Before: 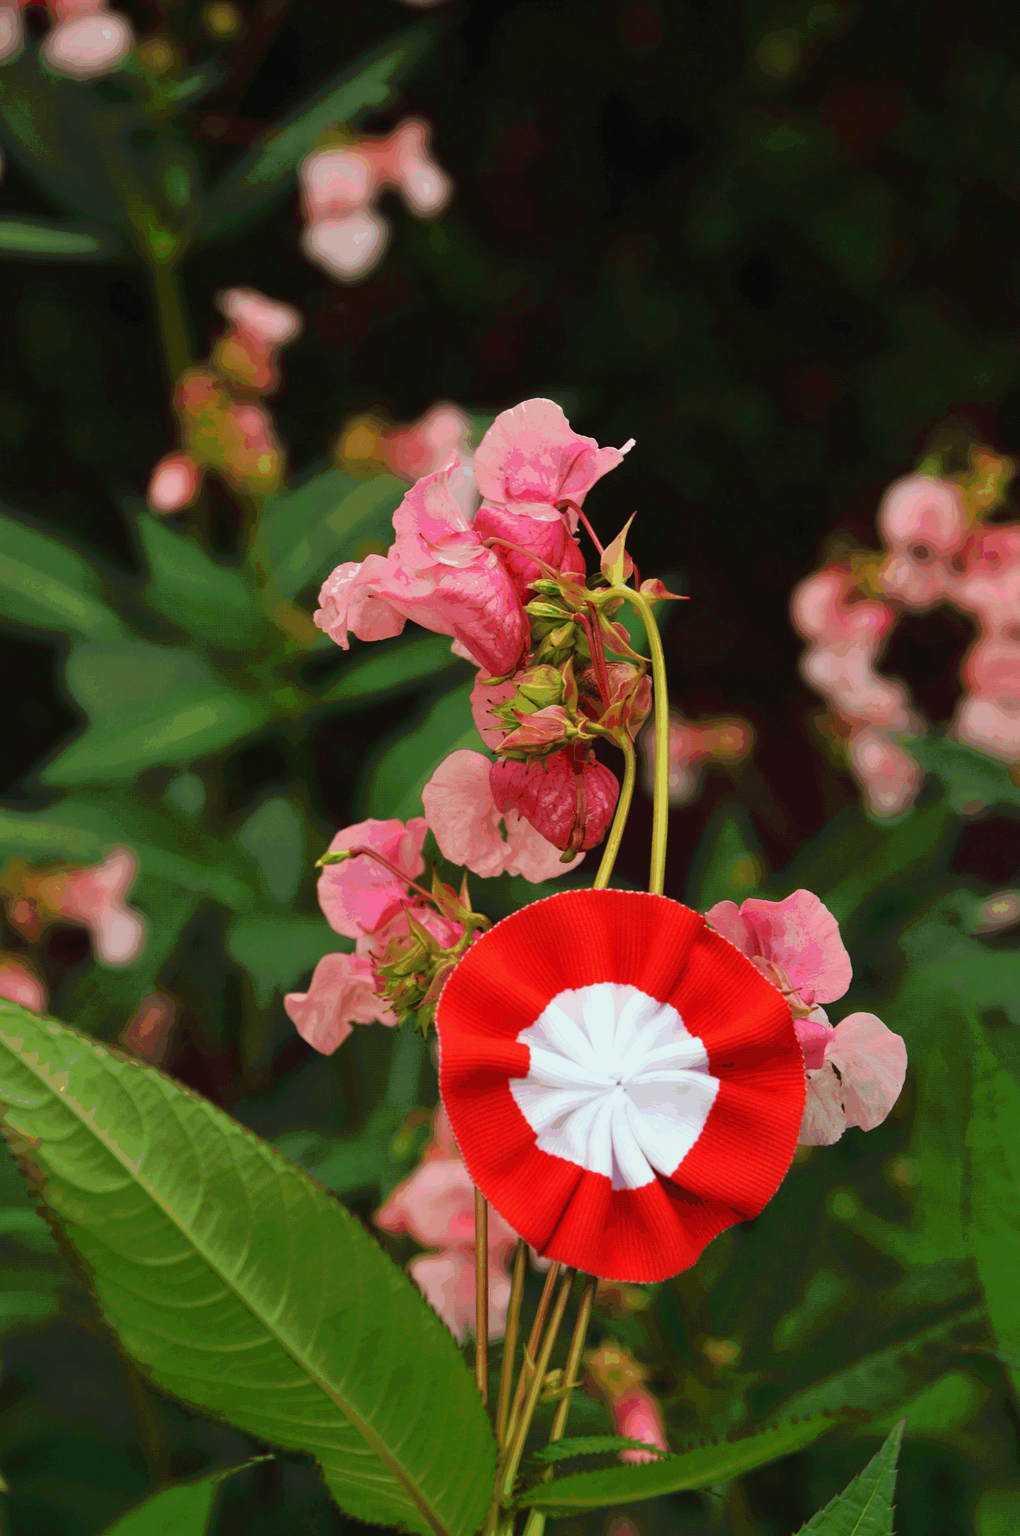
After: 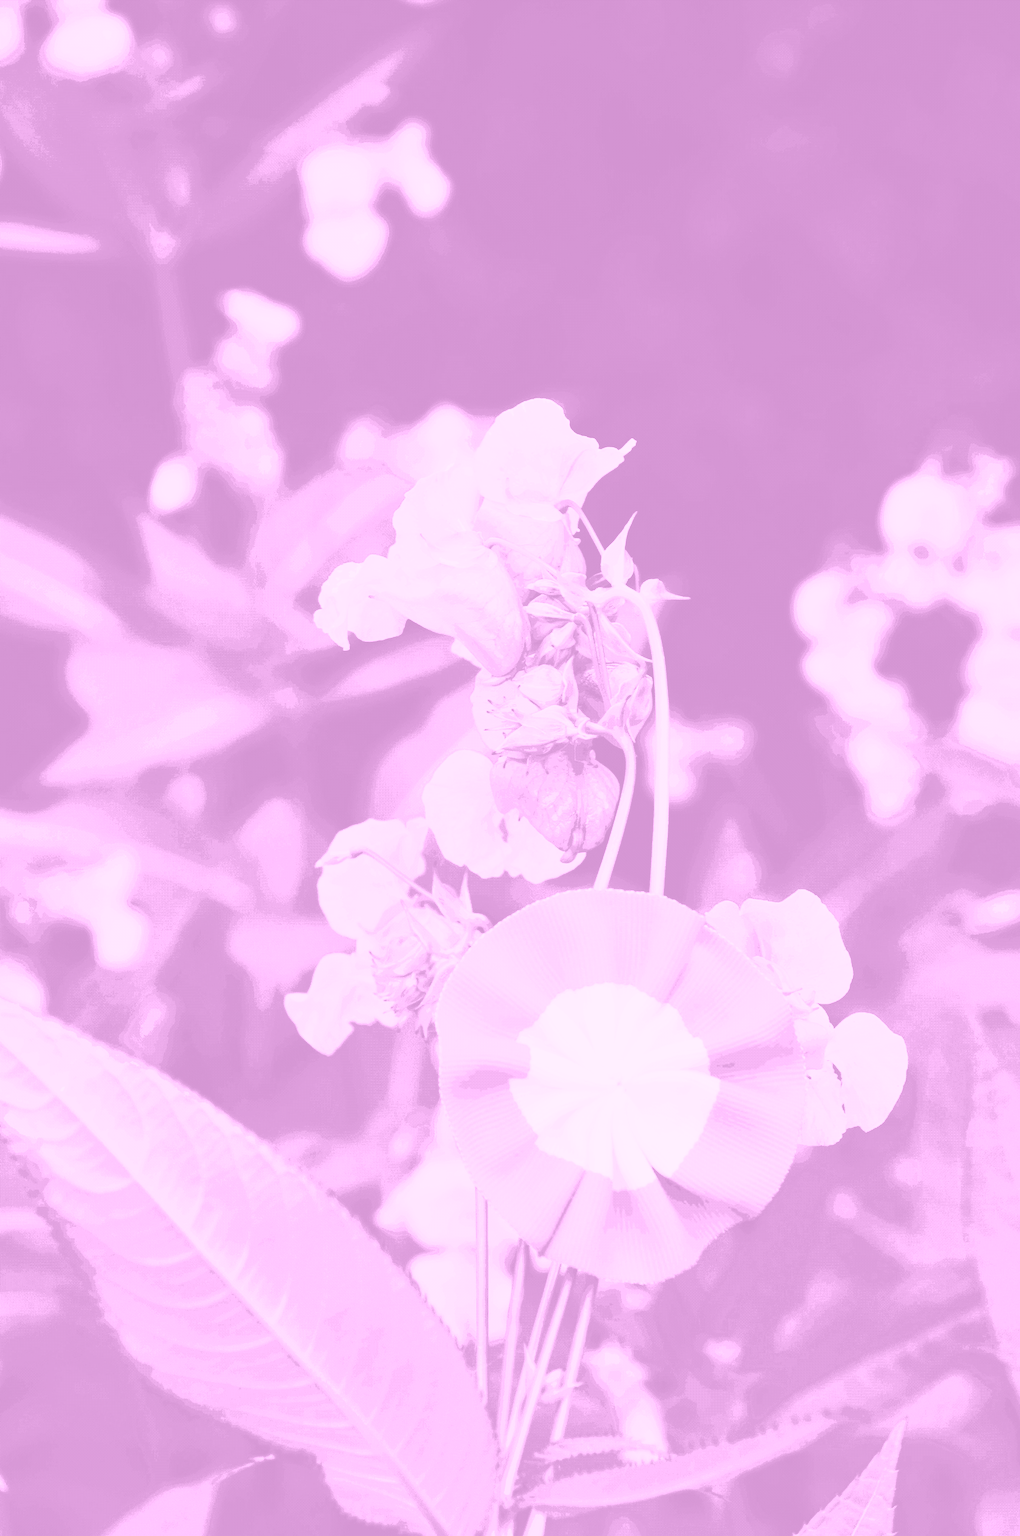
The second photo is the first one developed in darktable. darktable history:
contrast brightness saturation: contrast 0.4, brightness 0.05, saturation 0.25
colorize: hue 331.2°, saturation 75%, source mix 30.28%, lightness 70.52%, version 1
exposure: exposure 1.16 EV, compensate exposure bias true, compensate highlight preservation false
white balance: red 0.98, blue 1.61
